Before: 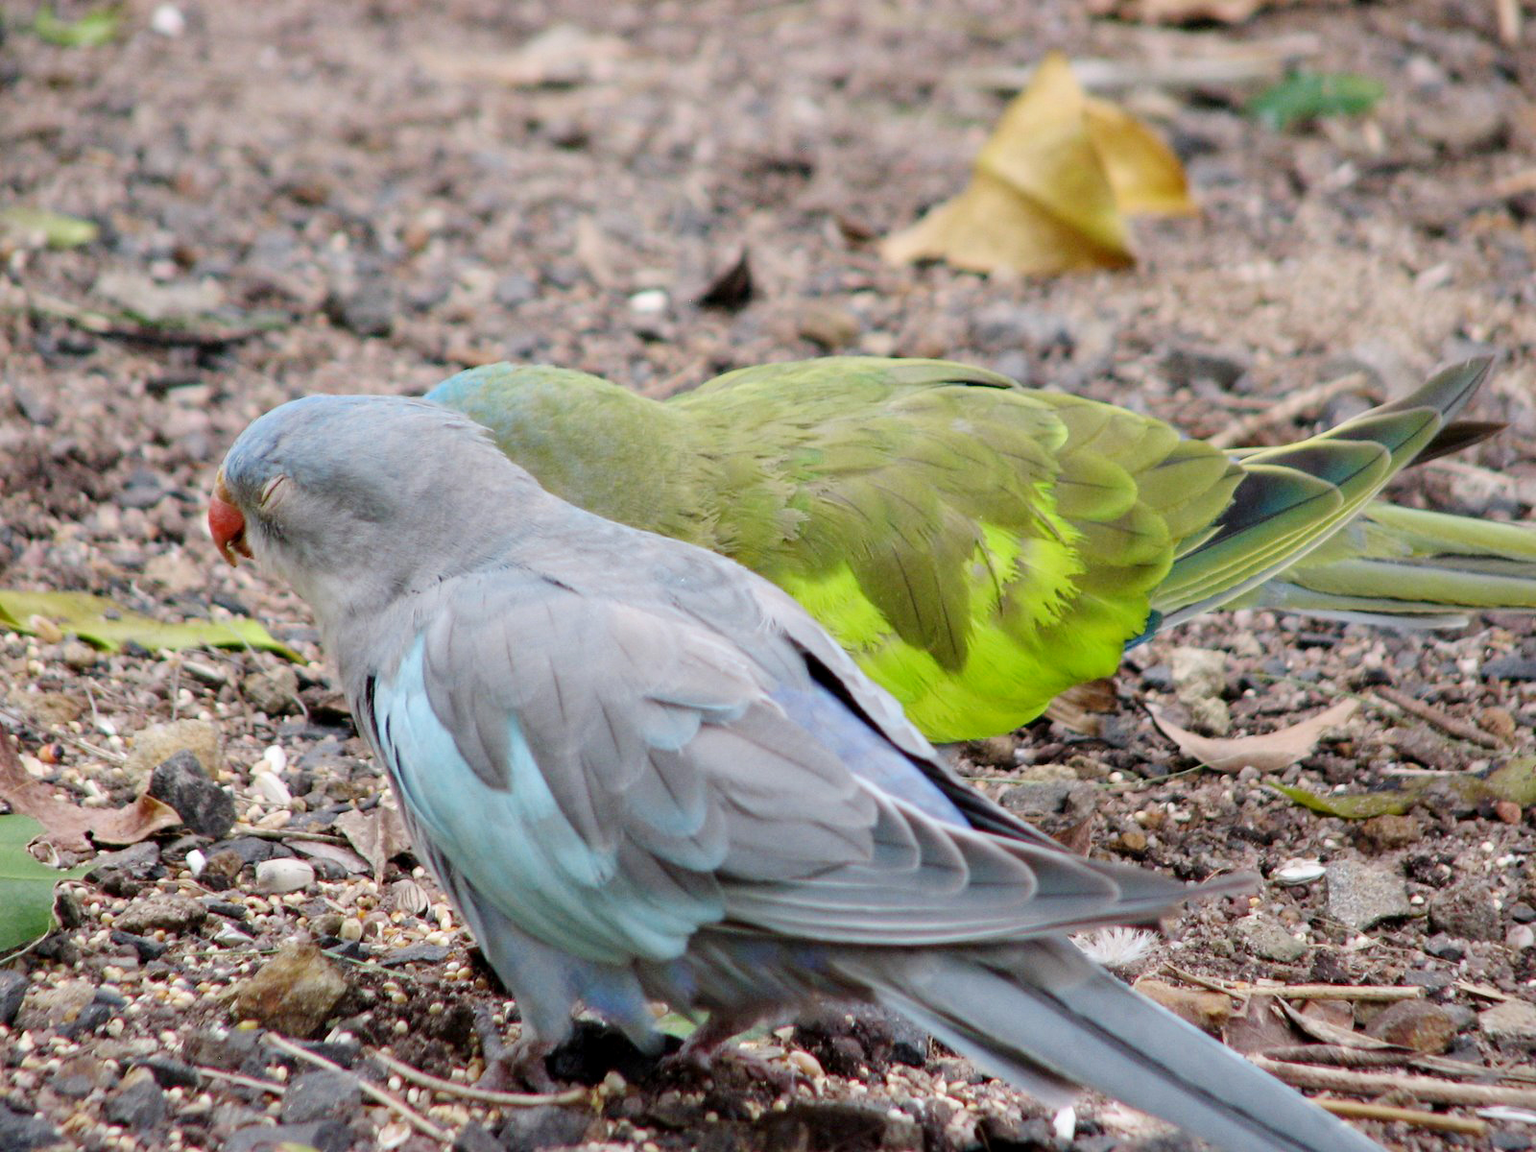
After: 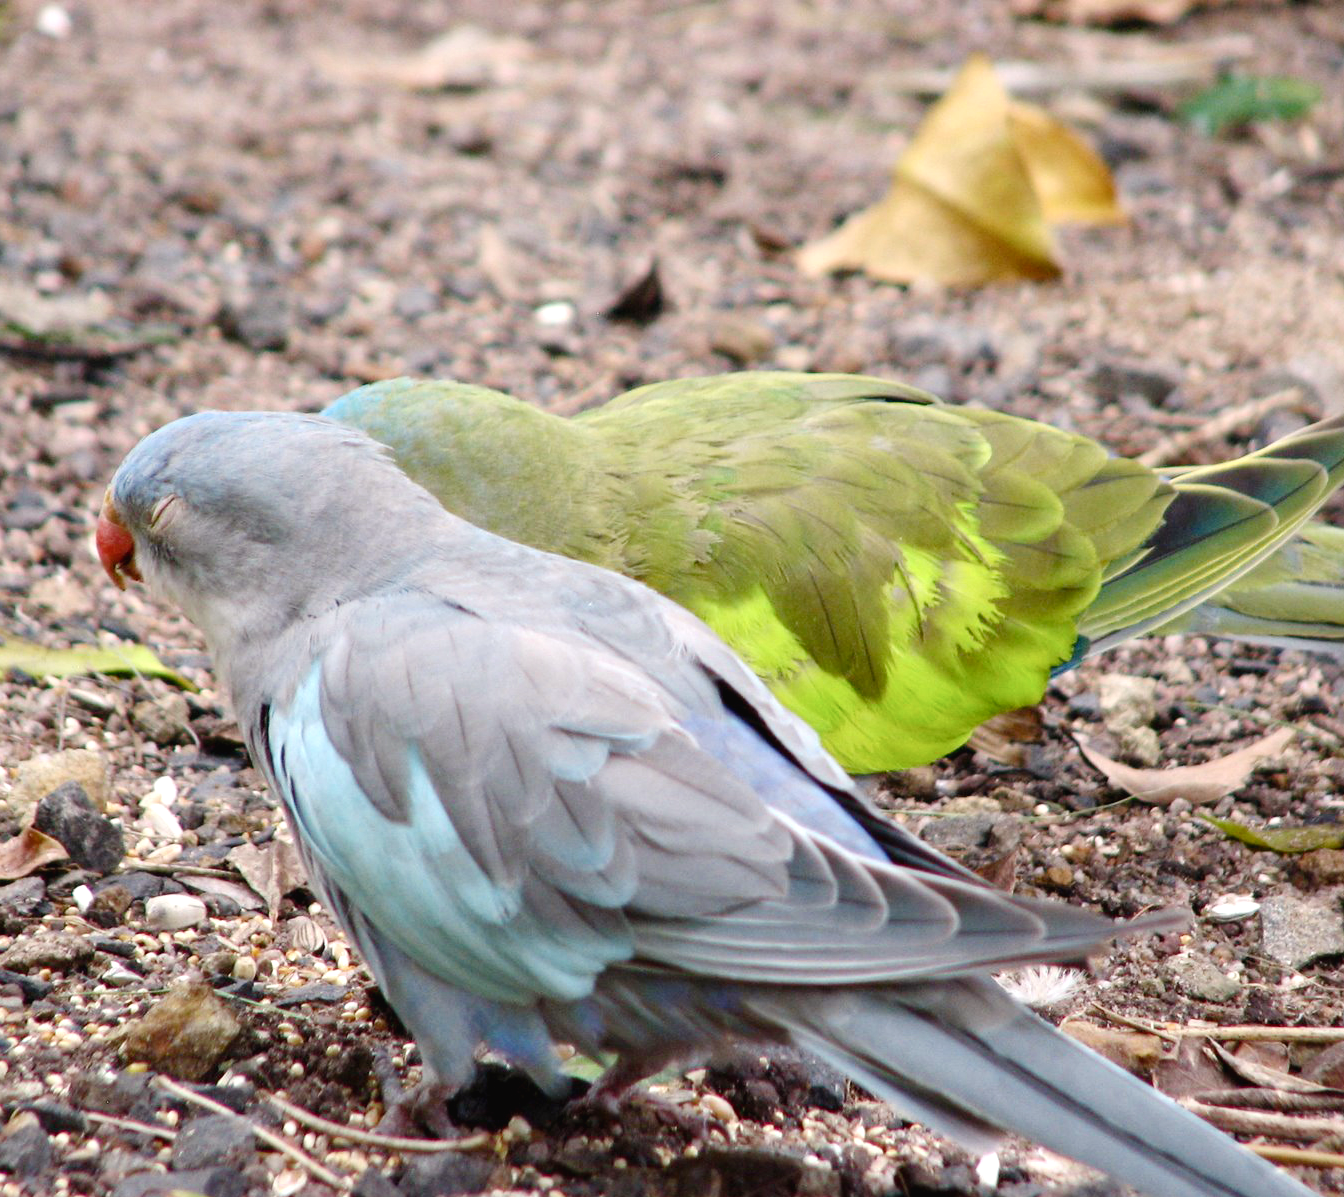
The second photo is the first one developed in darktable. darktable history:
color balance rgb: shadows lift › chroma 1%, shadows lift › hue 28.8°, power › hue 60°, highlights gain › chroma 1%, highlights gain › hue 60°, global offset › luminance 0.25%, perceptual saturation grading › highlights -20%, perceptual saturation grading › shadows 20%, perceptual brilliance grading › highlights 10%, perceptual brilliance grading › shadows -5%, global vibrance 19.67%
shadows and highlights: radius 93.07, shadows -14.46, white point adjustment 0.23, highlights 31.48, compress 48.23%, highlights color adjustment 52.79%, soften with gaussian
crop: left 7.598%, right 7.873%
